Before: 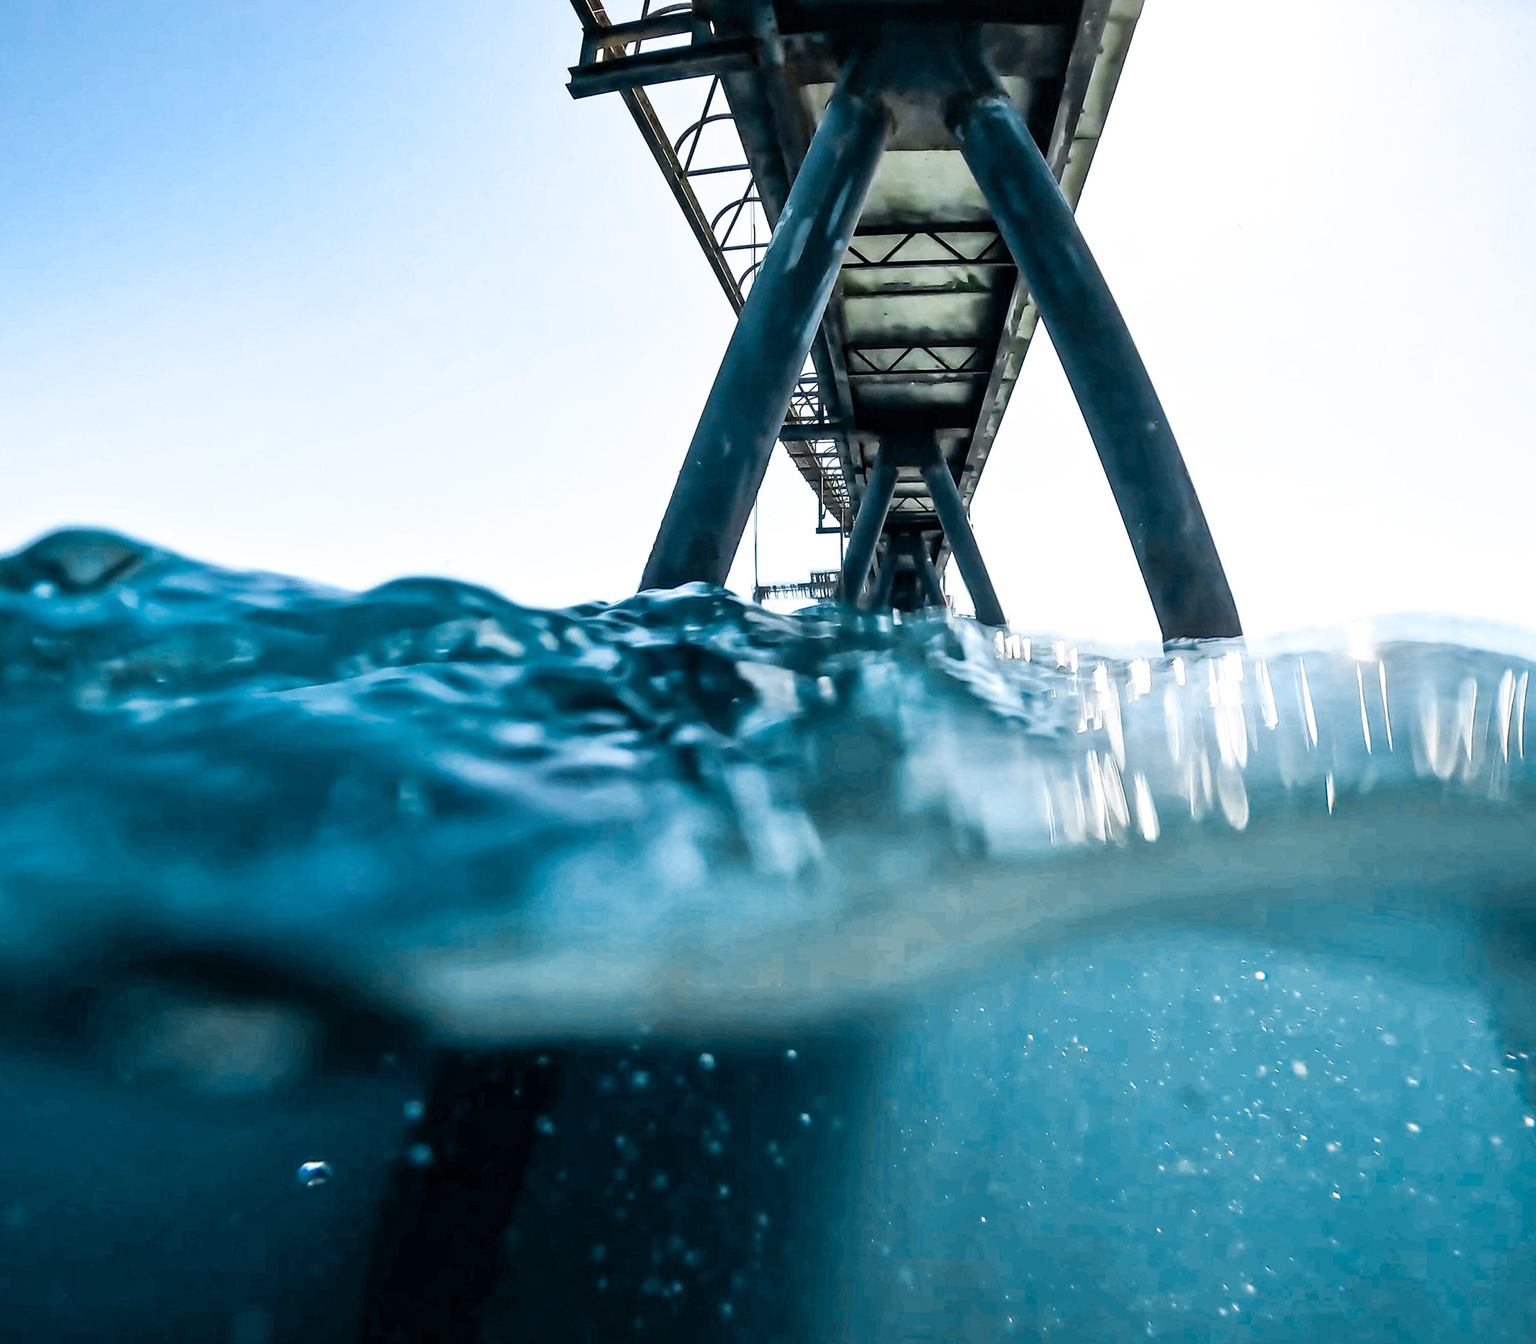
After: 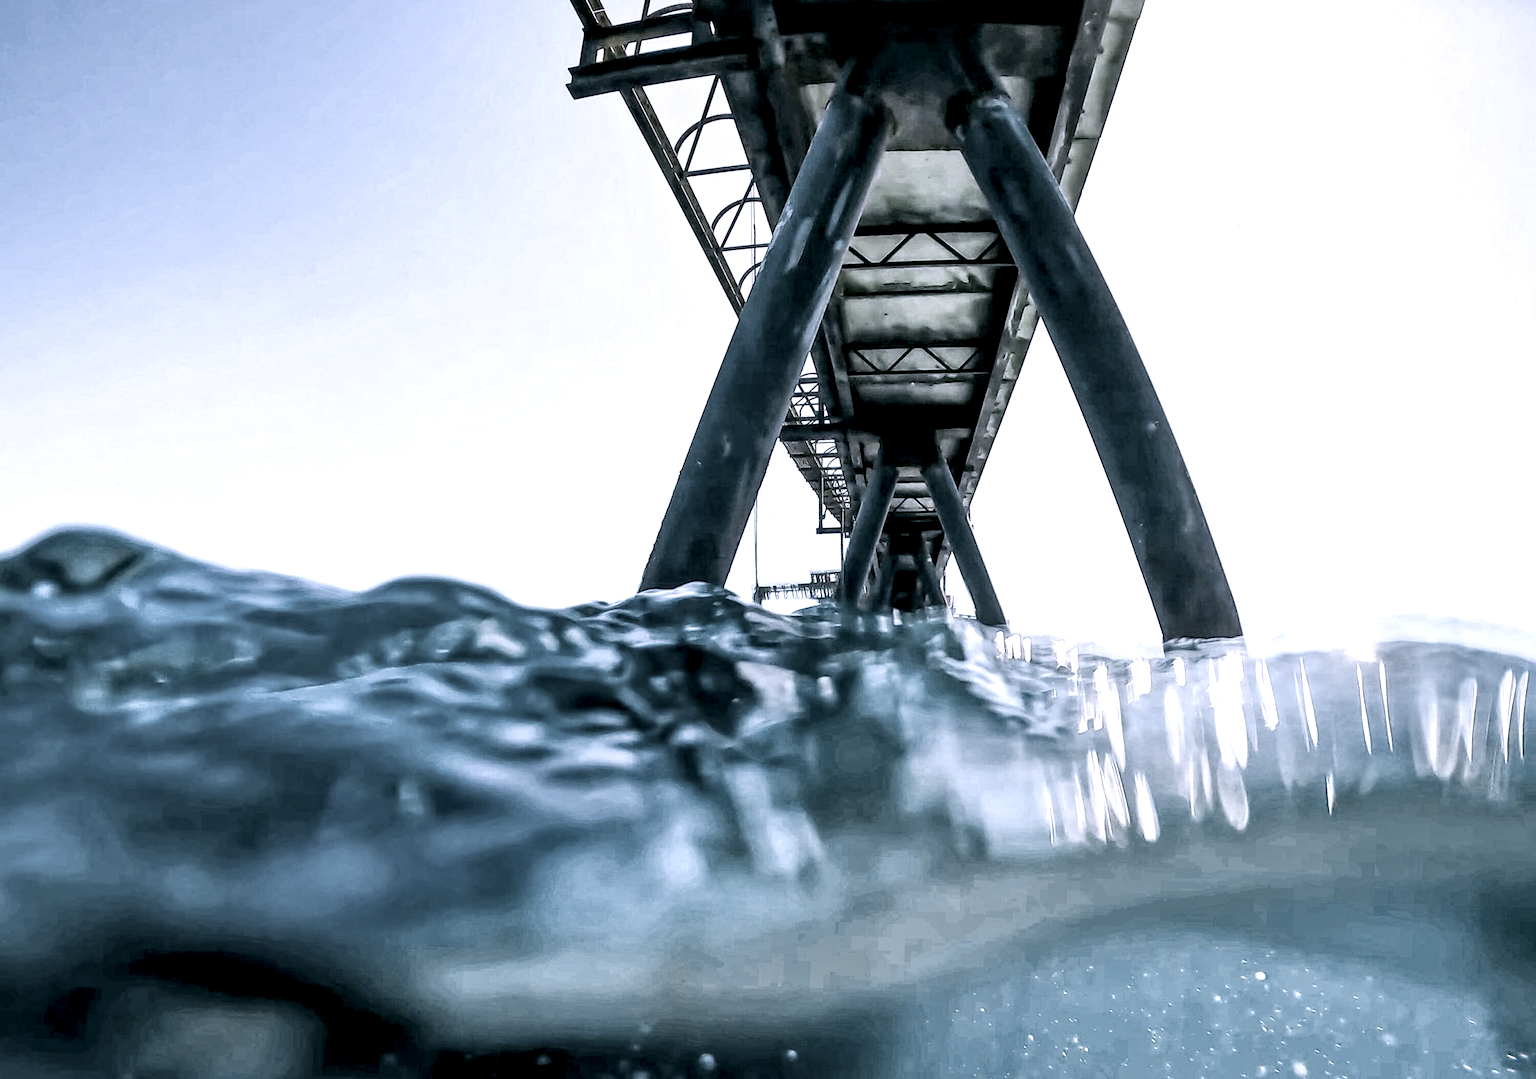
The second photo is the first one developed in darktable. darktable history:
crop: bottom 19.644%
color correction: highlights a* 4.02, highlights b* 4.98, shadows a* -7.55, shadows b* 4.98
local contrast: highlights 100%, shadows 100%, detail 200%, midtone range 0.2
color zones: curves: ch0 [(0, 0.6) (0.129, 0.585) (0.193, 0.596) (0.429, 0.5) (0.571, 0.5) (0.714, 0.5) (0.857, 0.5) (1, 0.6)]; ch1 [(0, 0.453) (0.112, 0.245) (0.213, 0.252) (0.429, 0.233) (0.571, 0.231) (0.683, 0.242) (0.857, 0.296) (1, 0.453)]
color calibration: illuminant as shot in camera, x 0.377, y 0.392, temperature 4169.3 K, saturation algorithm version 1 (2020)
